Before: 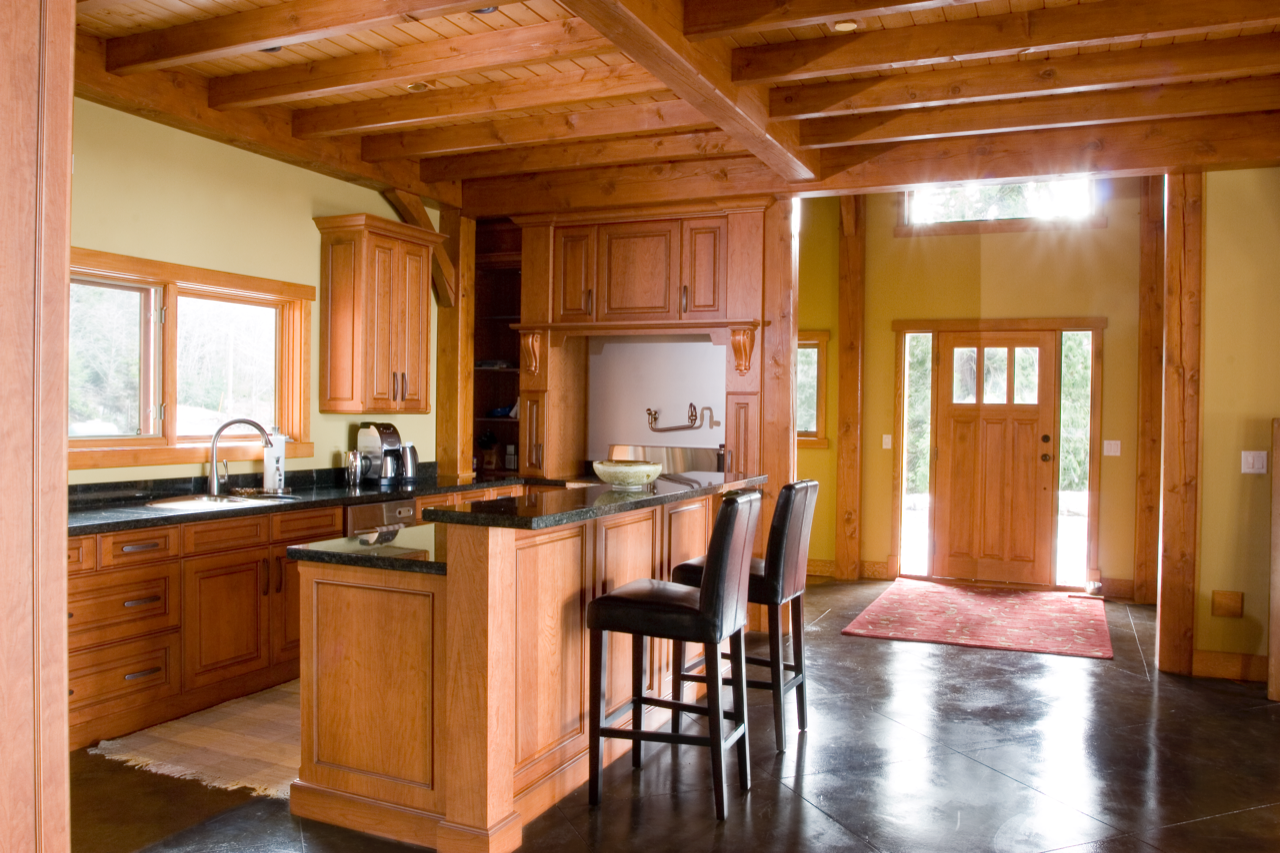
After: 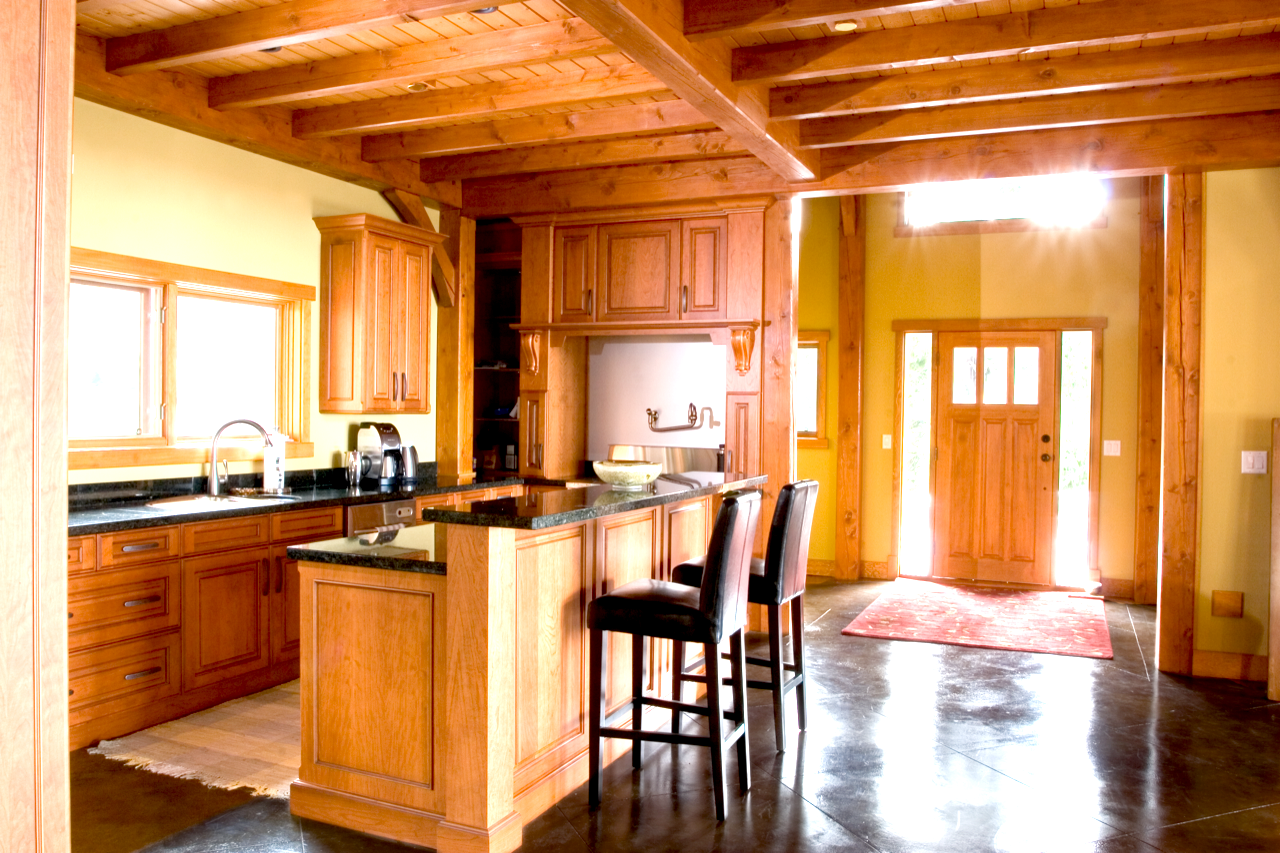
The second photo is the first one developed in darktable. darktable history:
exposure: black level correction 0.008, exposure 0.975 EV, compensate highlight preservation false
